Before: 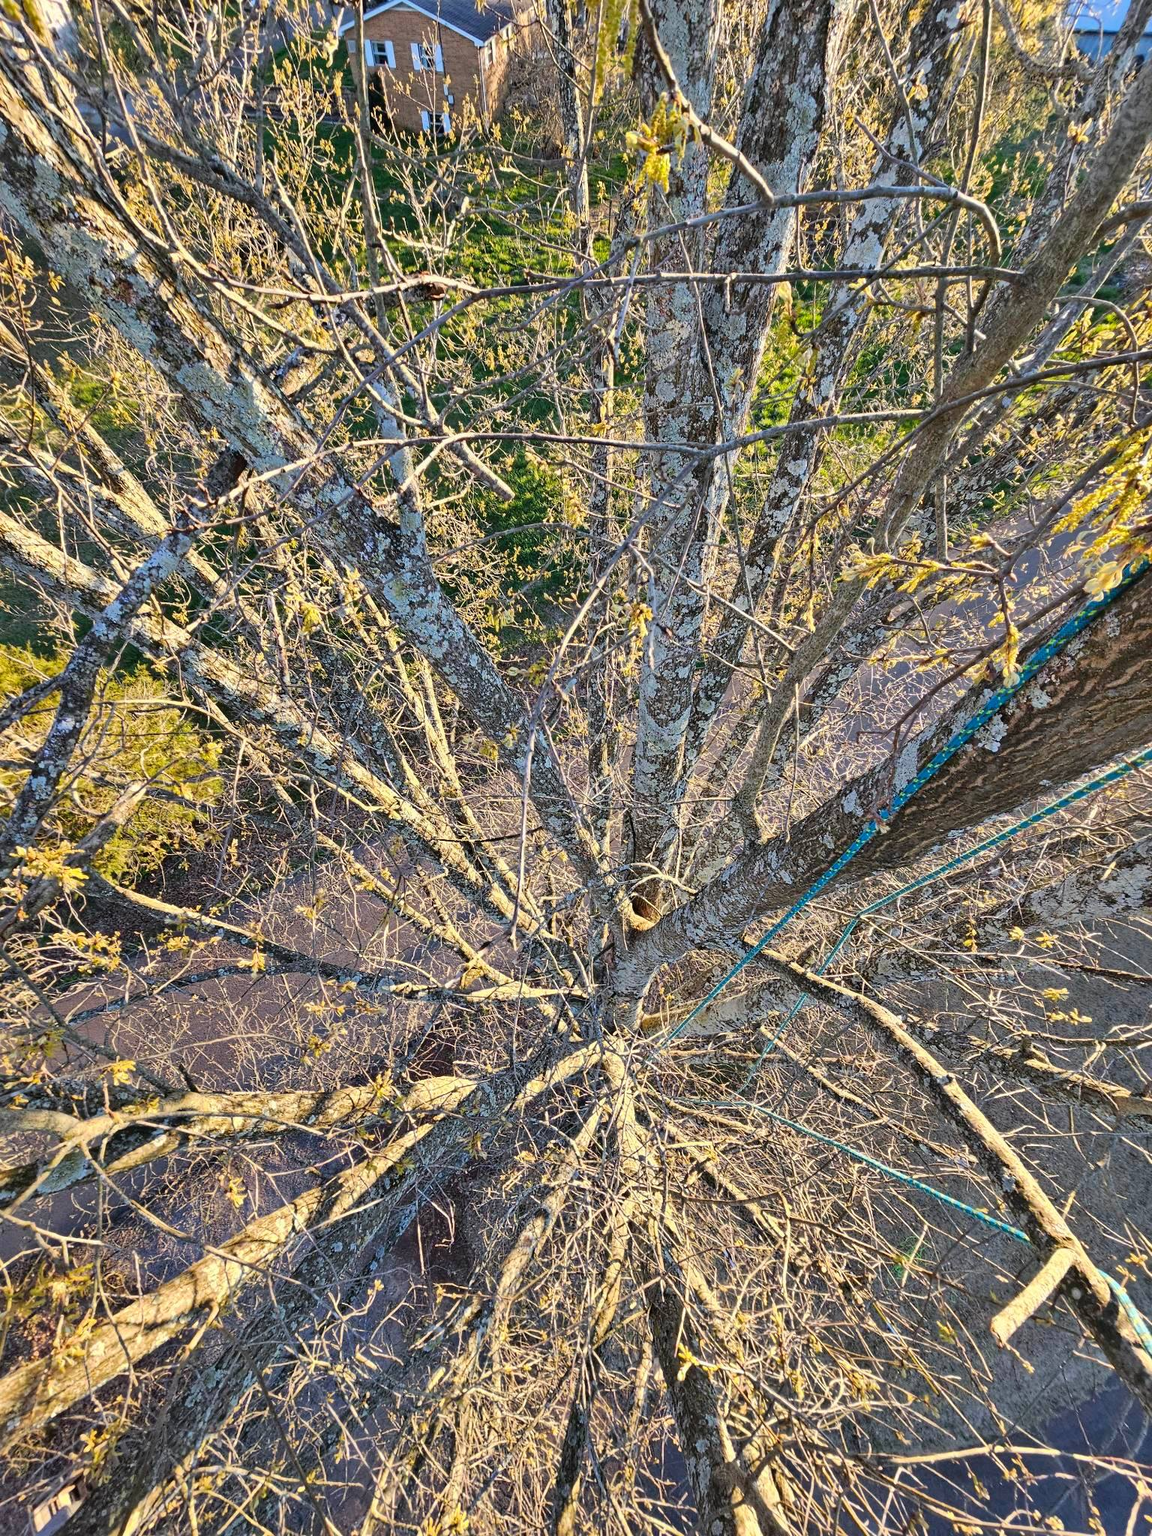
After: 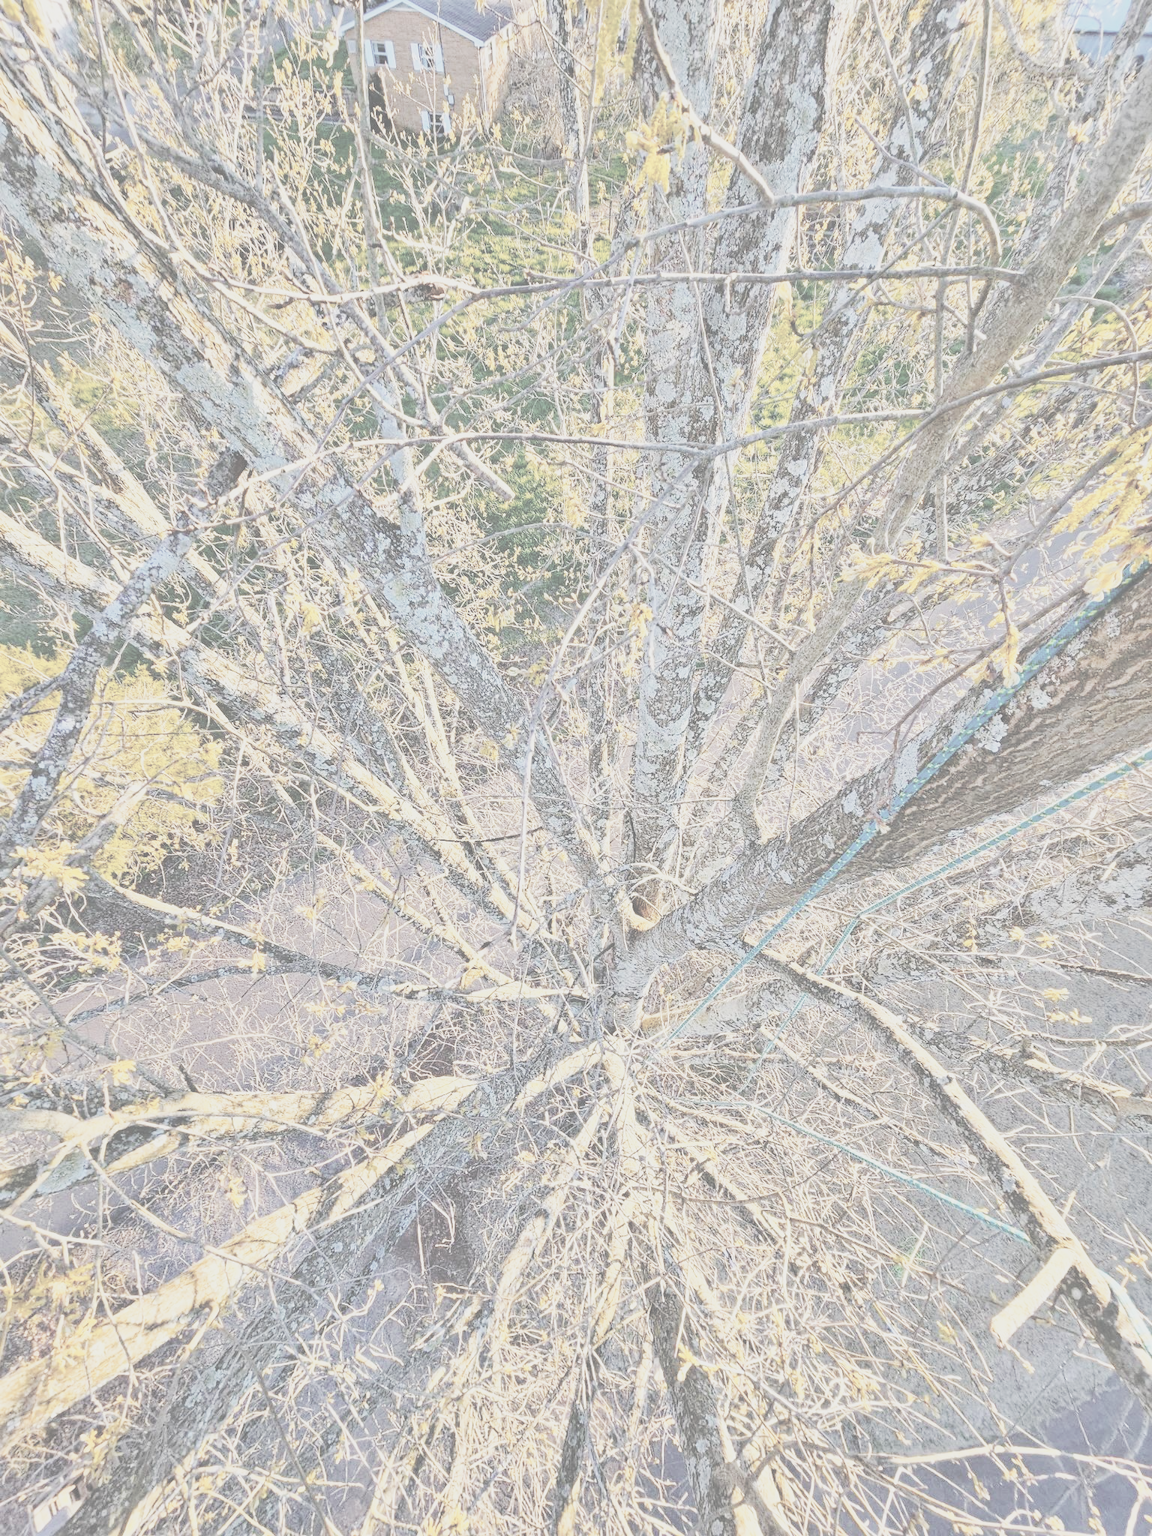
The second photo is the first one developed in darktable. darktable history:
base curve: curves: ch0 [(0, 0) (0.028, 0.03) (0.121, 0.232) (0.46, 0.748) (0.859, 0.968) (1, 1)], preserve colors none
contrast brightness saturation: contrast -0.32, brightness 0.75, saturation -0.78
color balance rgb: perceptual saturation grading › global saturation 30%, global vibrance 20%
